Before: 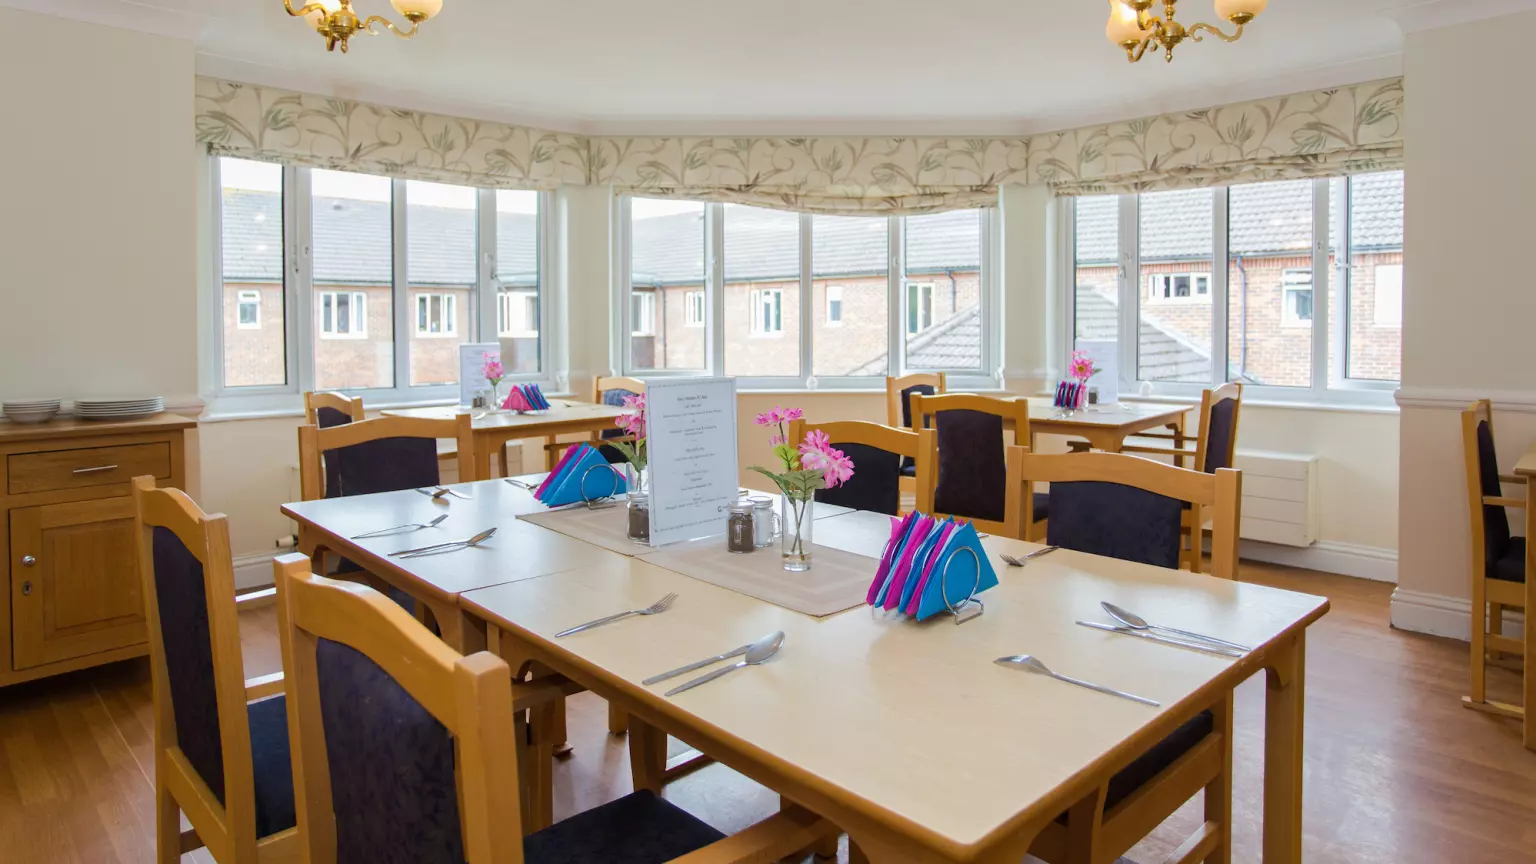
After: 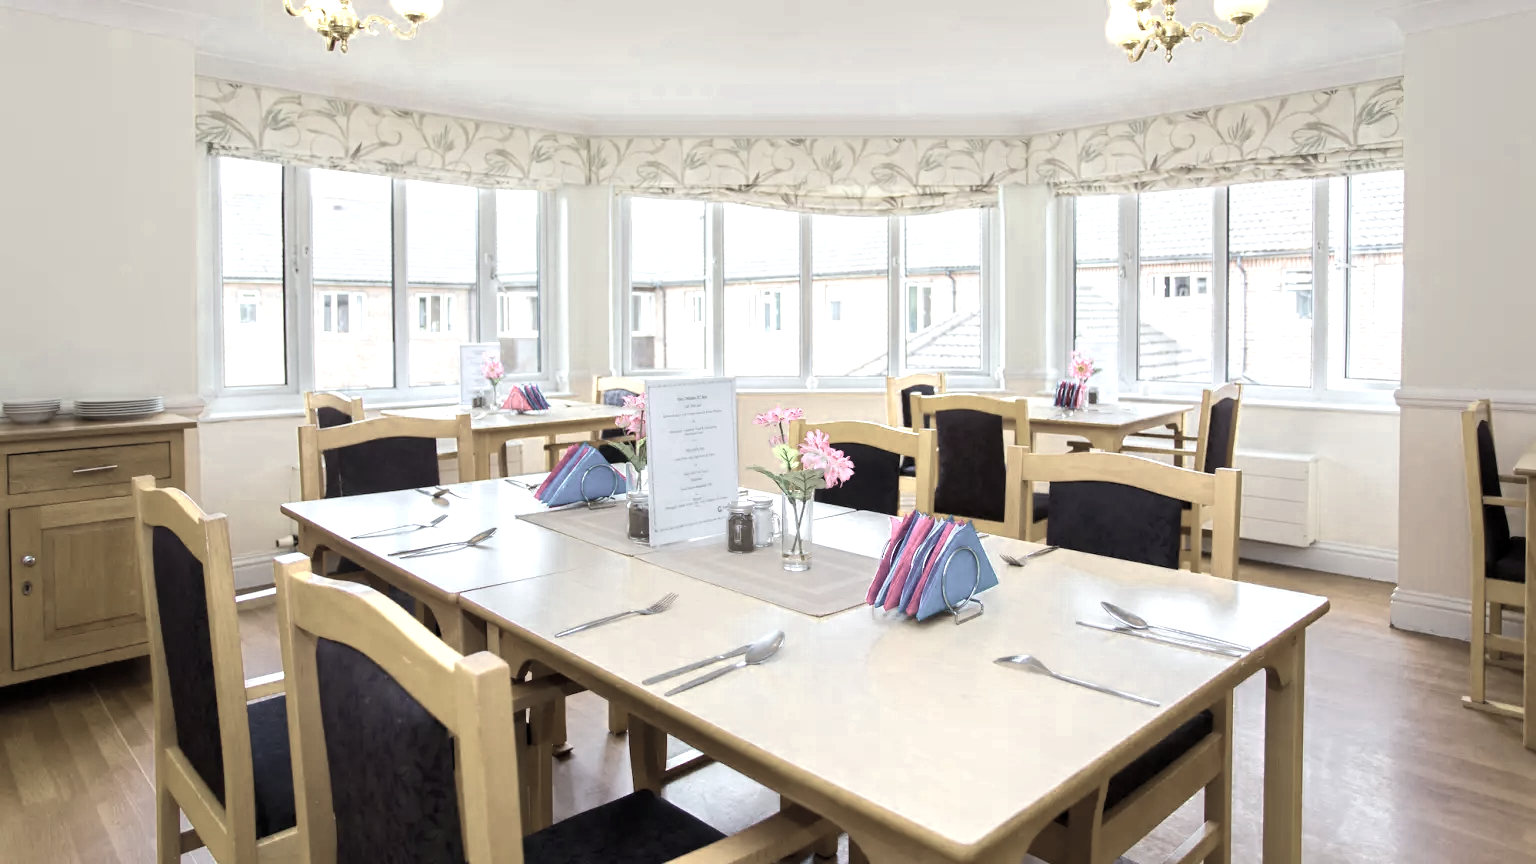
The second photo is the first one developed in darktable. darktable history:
exposure: exposure 0.203 EV, compensate highlight preservation false
levels: levels [0.016, 0.484, 0.953]
tone equalizer: mask exposure compensation -0.486 EV
color zones: curves: ch0 [(0.25, 0.667) (0.758, 0.368)]; ch1 [(0.215, 0.245) (0.761, 0.373)]; ch2 [(0.247, 0.554) (0.761, 0.436)]
